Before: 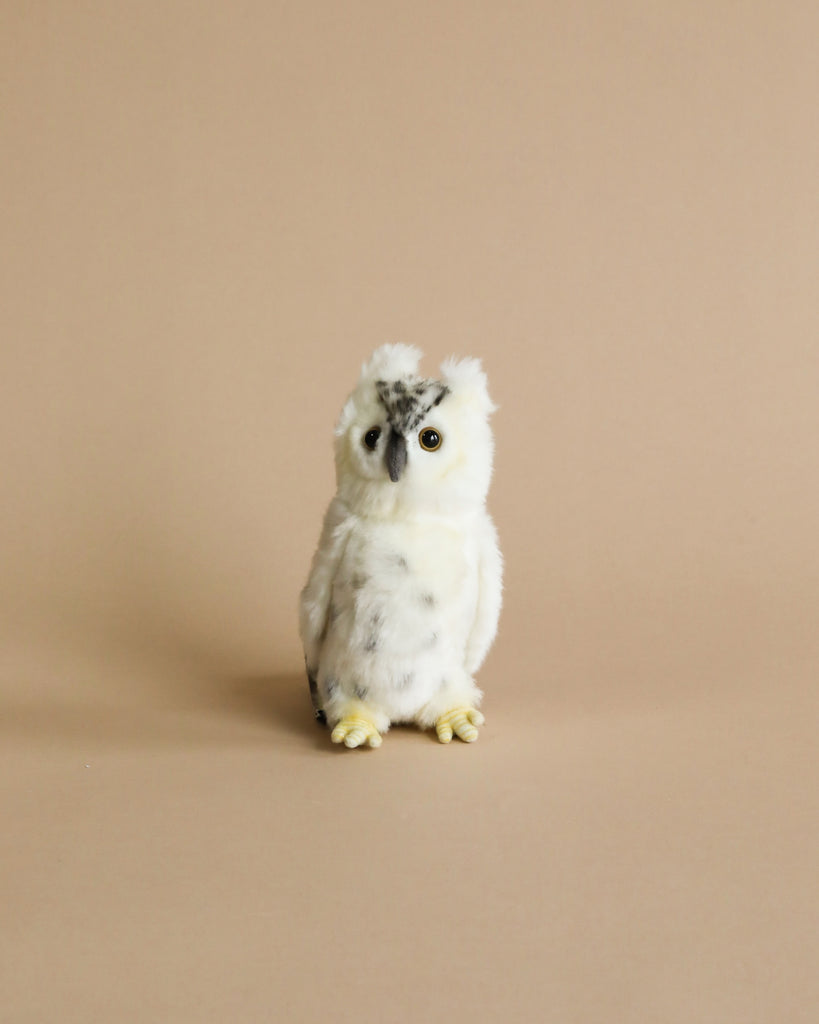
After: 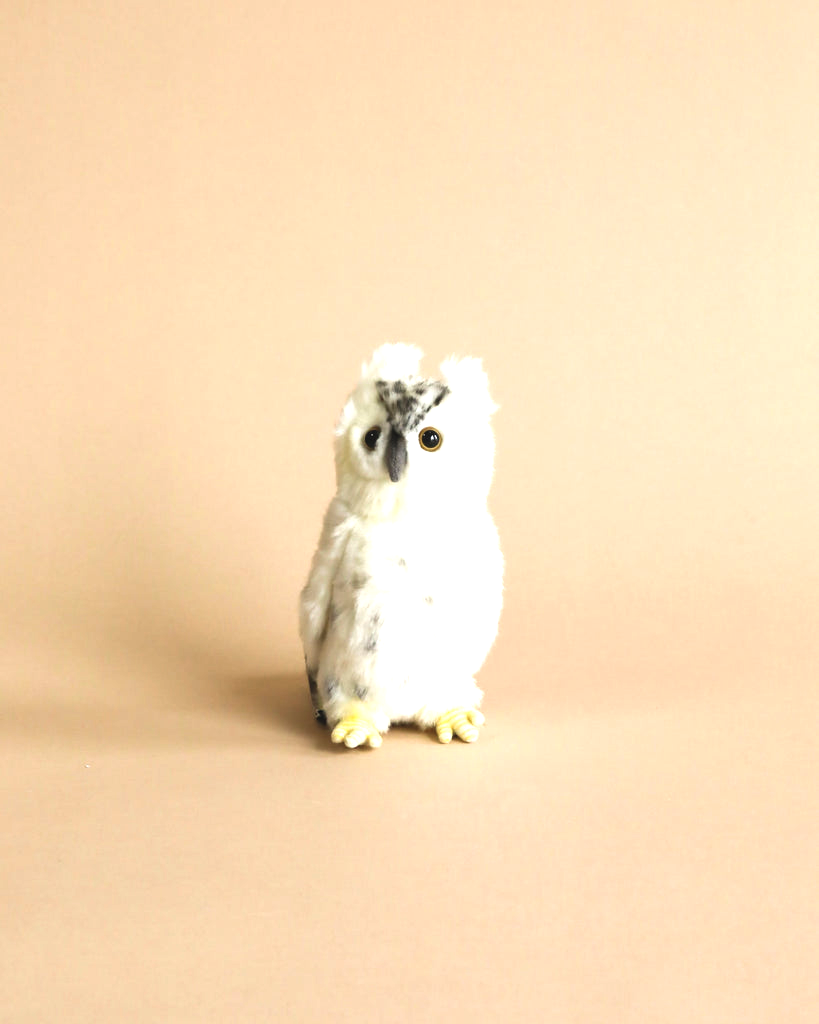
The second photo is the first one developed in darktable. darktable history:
exposure: black level correction -0.005, exposure 0.054 EV, compensate highlight preservation false
levels: levels [0, 0.394, 0.787]
